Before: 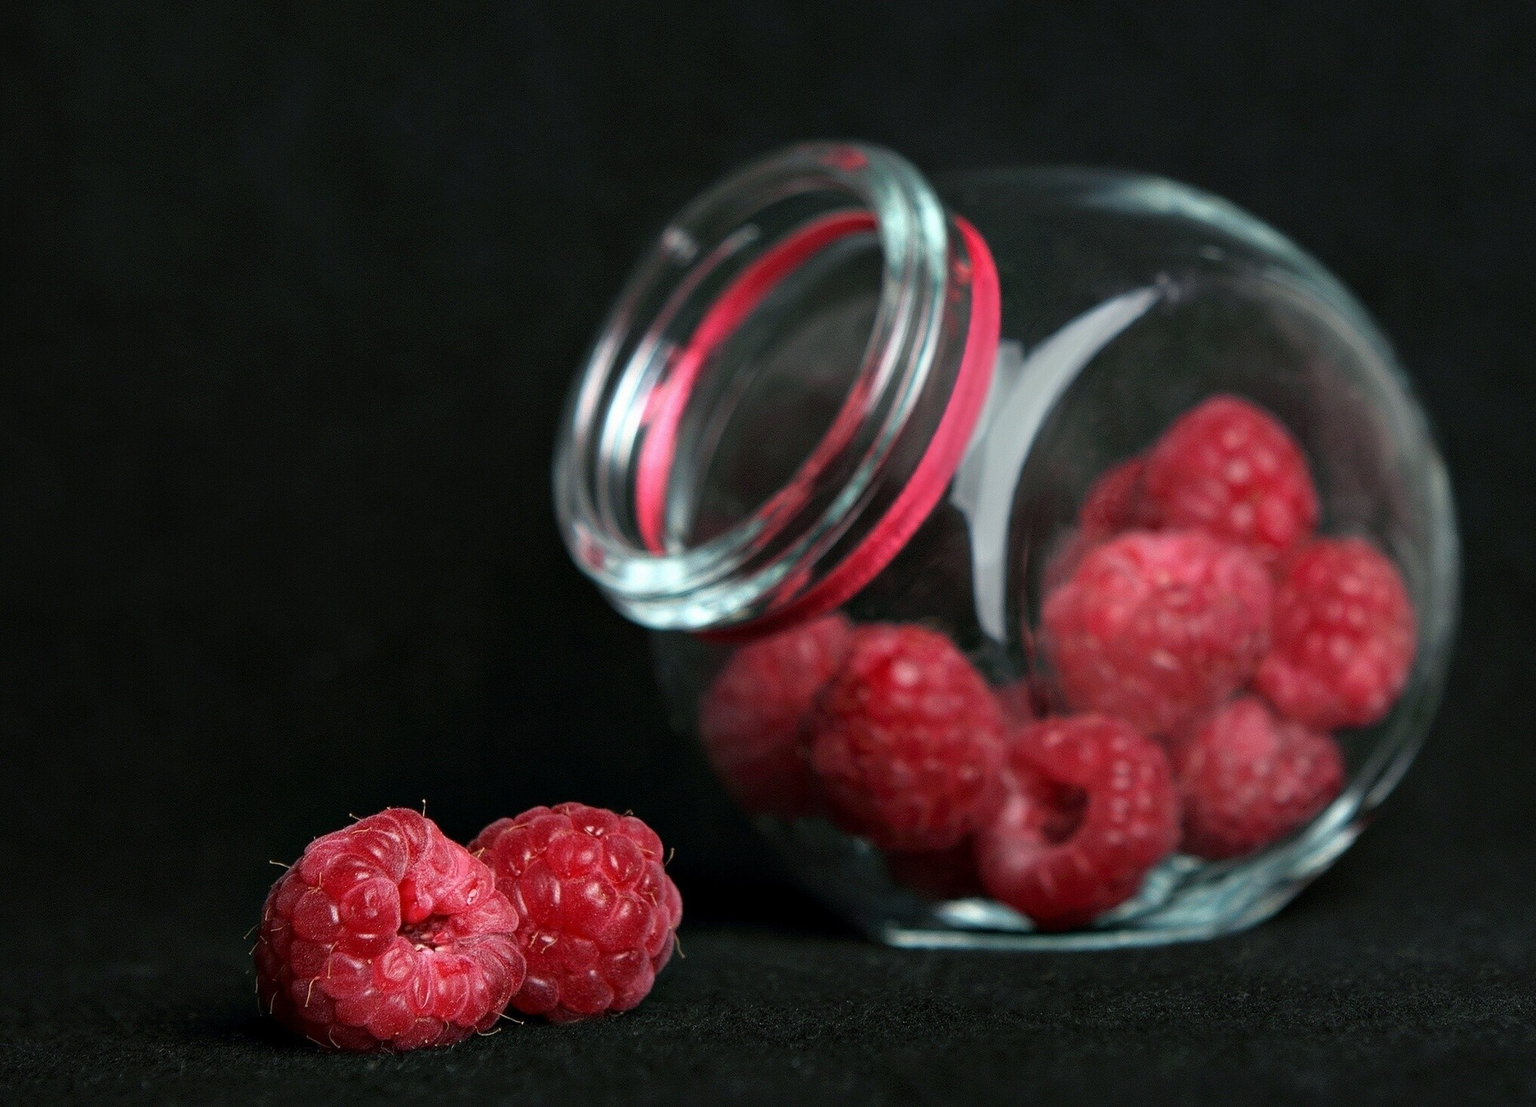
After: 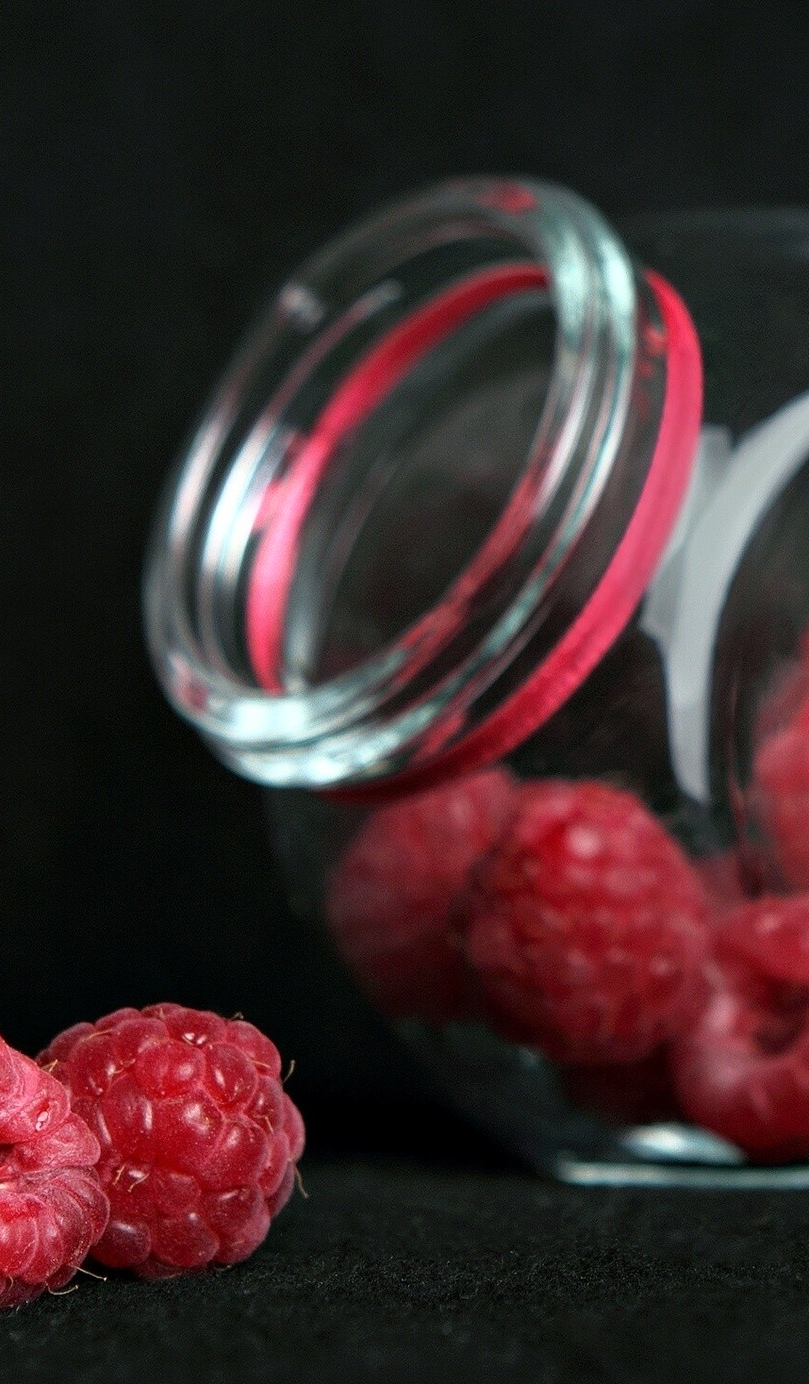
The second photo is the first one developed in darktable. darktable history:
crop: left 28.583%, right 29.231%
shadows and highlights: shadows 0, highlights 40
